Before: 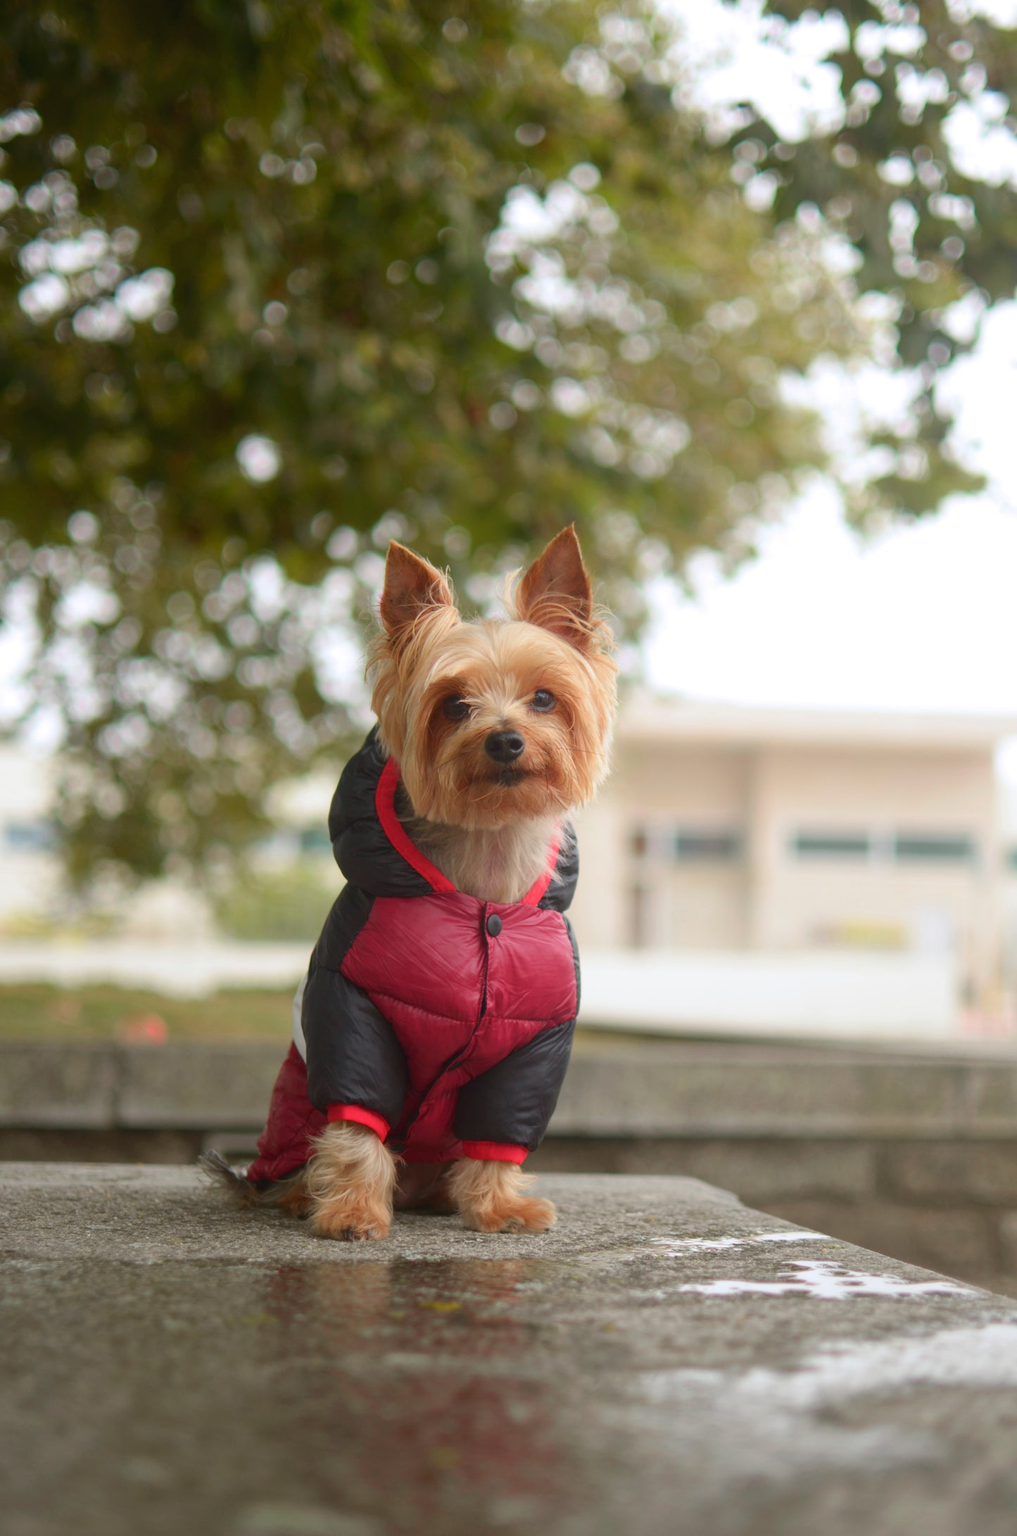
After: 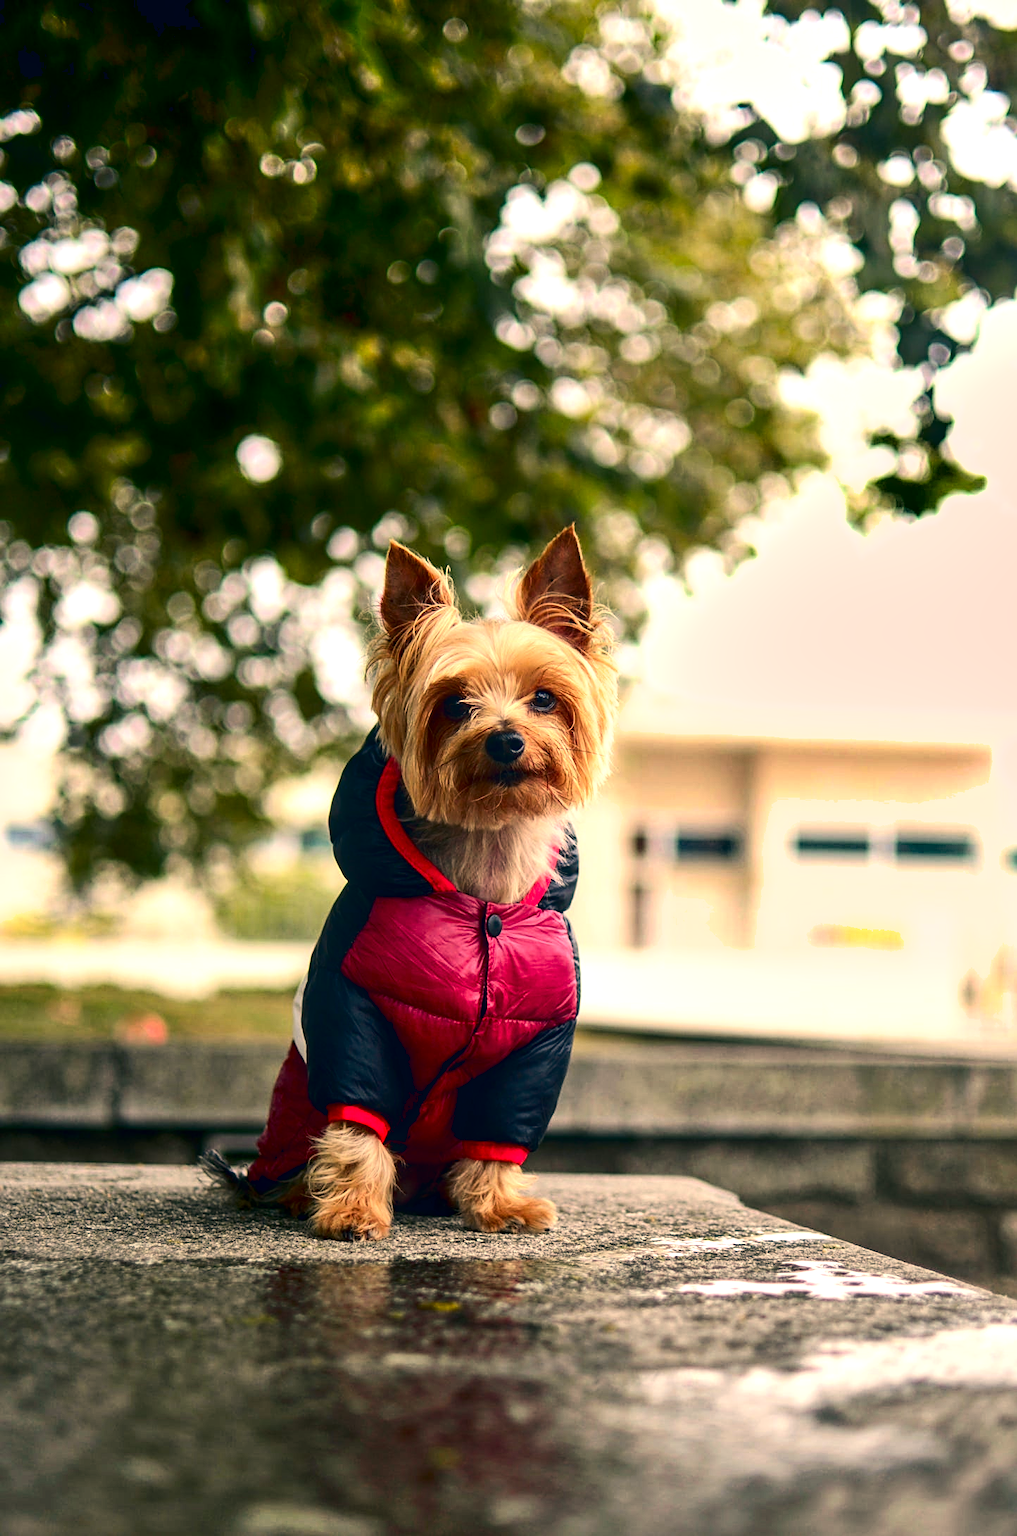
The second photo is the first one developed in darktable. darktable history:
local contrast: on, module defaults
exposure: black level correction 0.011, compensate highlight preservation false
shadows and highlights: soften with gaussian
tone curve: color space Lab, independent channels, preserve colors none
color correction: highlights a* 10.32, highlights b* 14.66, shadows a* -9.59, shadows b* -15.02
sharpen: on, module defaults
tone equalizer: -8 EV -0.75 EV, -7 EV -0.7 EV, -6 EV -0.6 EV, -5 EV -0.4 EV, -3 EV 0.4 EV, -2 EV 0.6 EV, -1 EV 0.7 EV, +0 EV 0.75 EV, edges refinement/feathering 500, mask exposure compensation -1.57 EV, preserve details no
contrast brightness saturation: contrast 0.19, brightness -0.11, saturation 0.21
